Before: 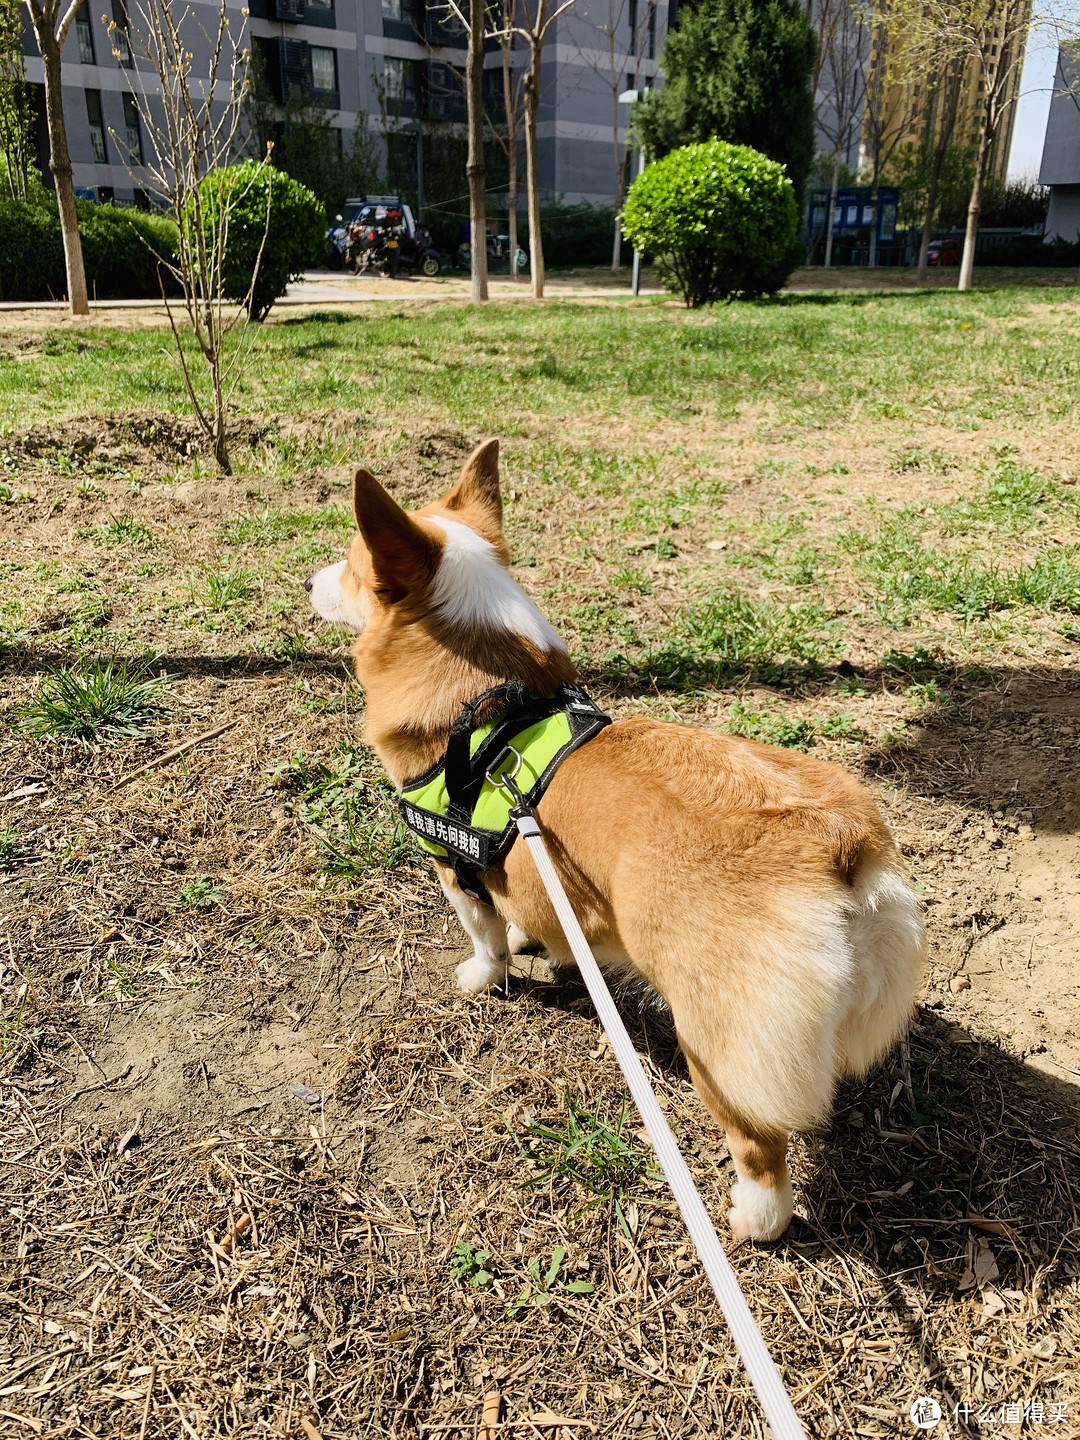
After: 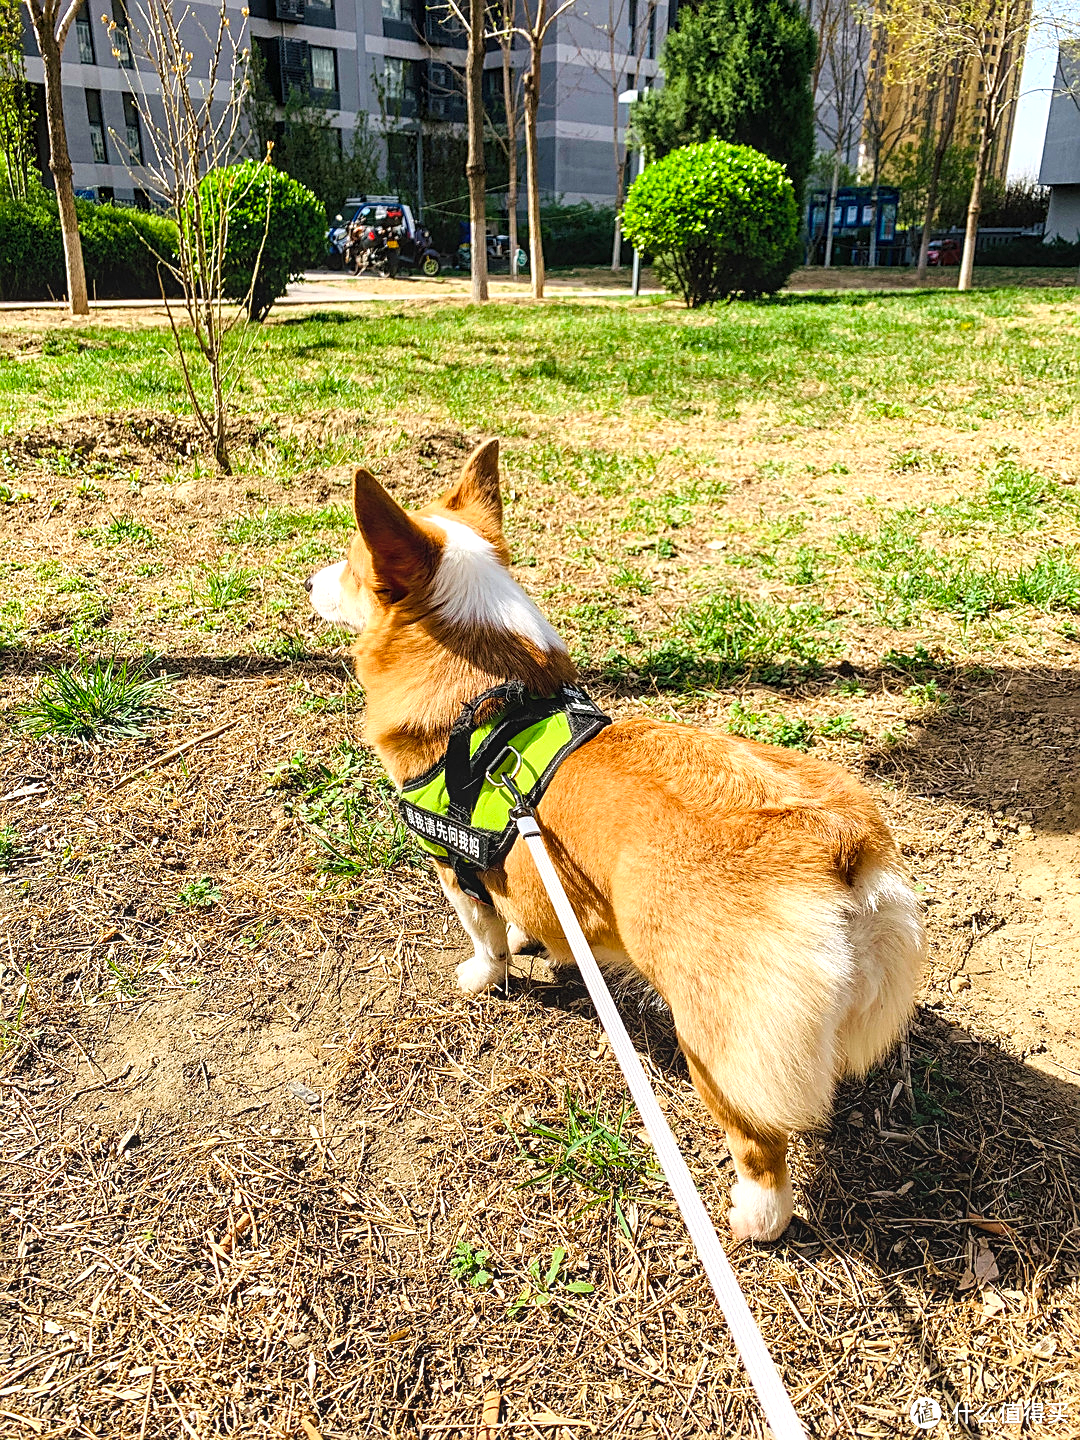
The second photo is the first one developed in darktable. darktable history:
sharpen: on, module defaults
exposure: black level correction 0, exposure 0.5 EV, compensate highlight preservation false
local contrast: on, module defaults
contrast brightness saturation: contrast 0.031, brightness 0.057, saturation 0.132
